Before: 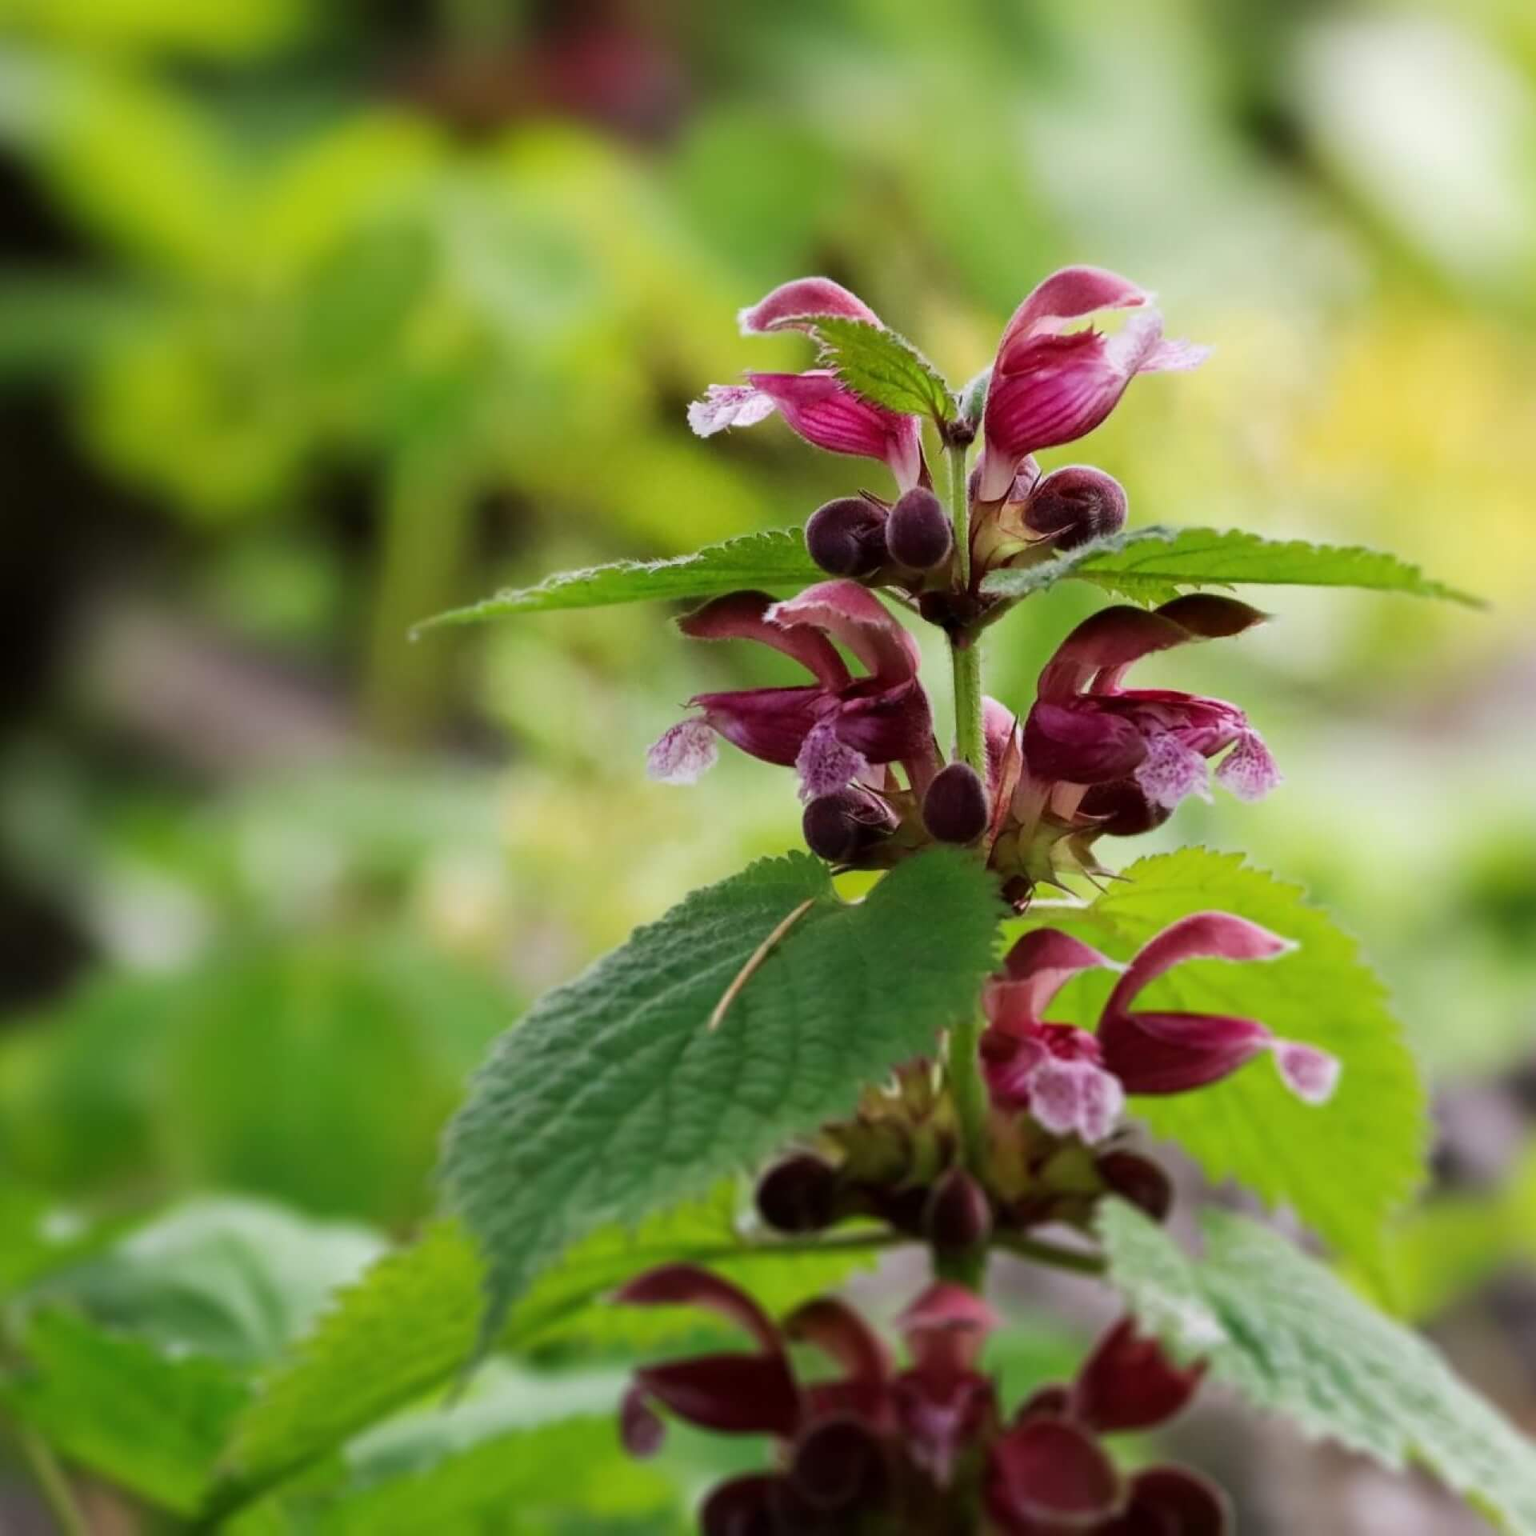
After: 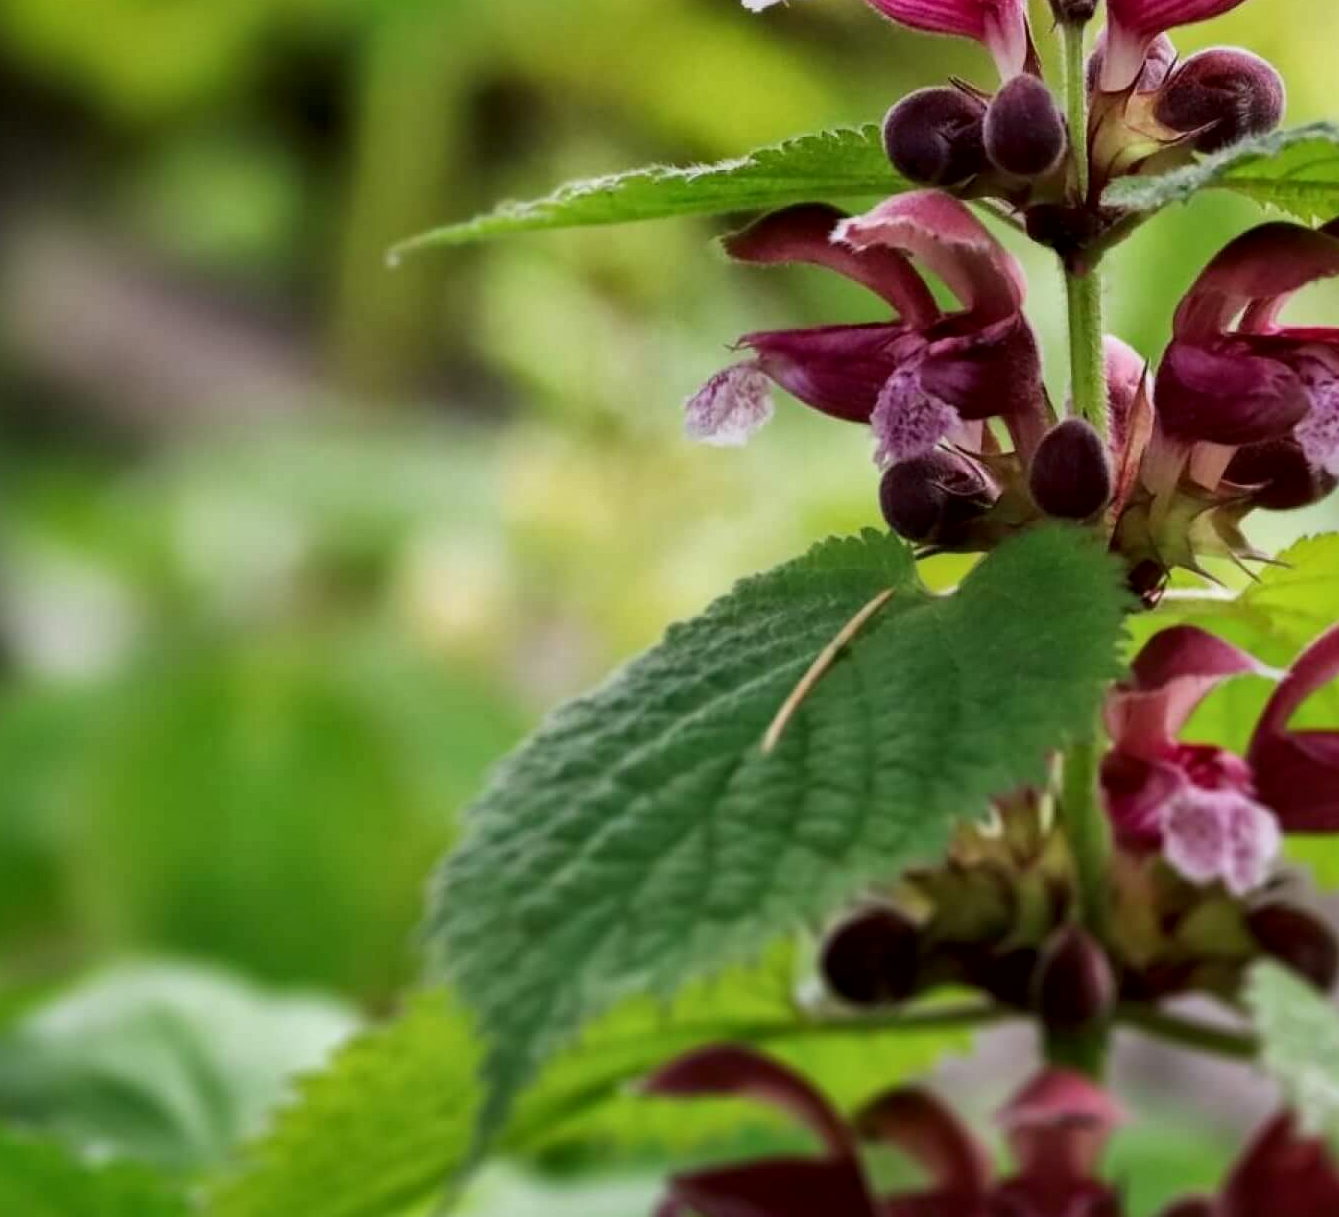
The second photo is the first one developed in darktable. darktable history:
crop: left 6.47%, top 27.883%, right 23.78%, bottom 8.682%
local contrast: mode bilateral grid, contrast 20, coarseness 50, detail 141%, midtone range 0.2
